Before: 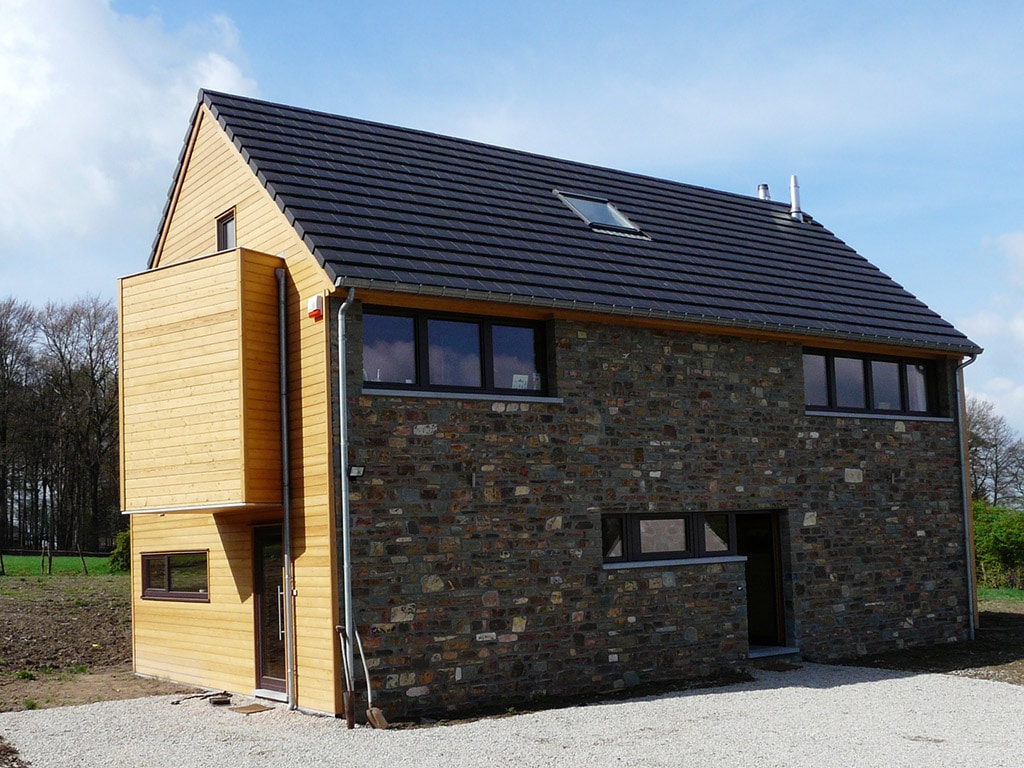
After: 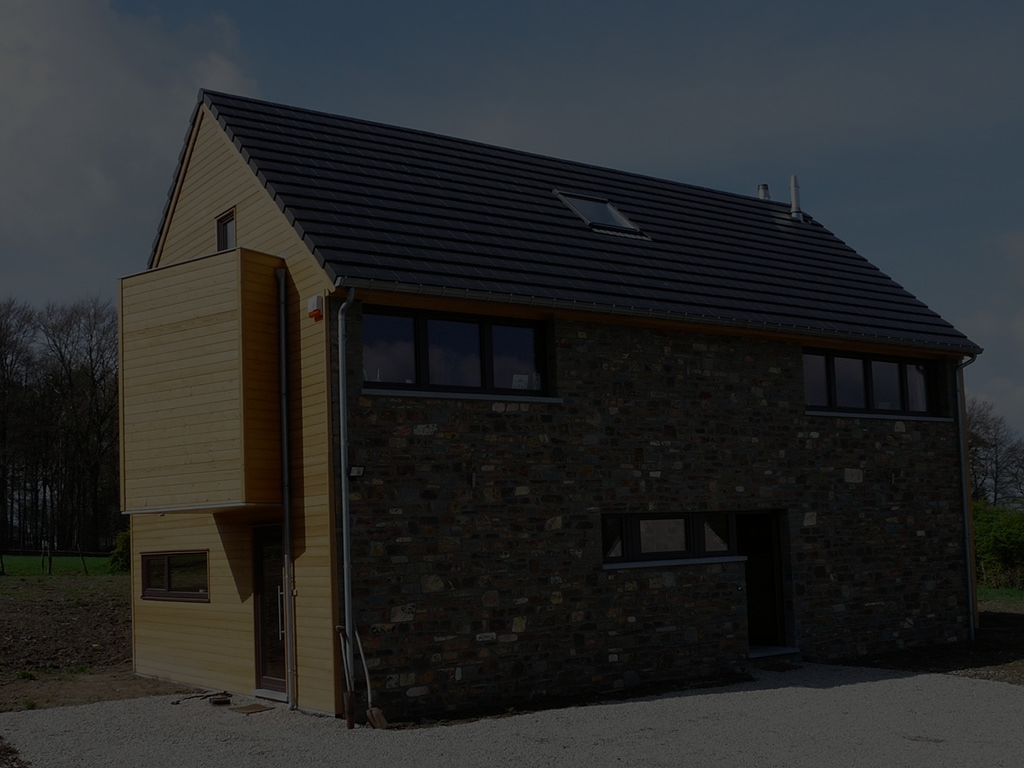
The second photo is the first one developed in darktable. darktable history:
exposure: exposure -1.468 EV
tone curve: curves: ch0 [(0, 0) (0.641, 0.595) (1, 1)], color space Lab, linked channels
base curve: curves: ch0 [(0, 0) (0.297, 0.298) (1, 1)]
